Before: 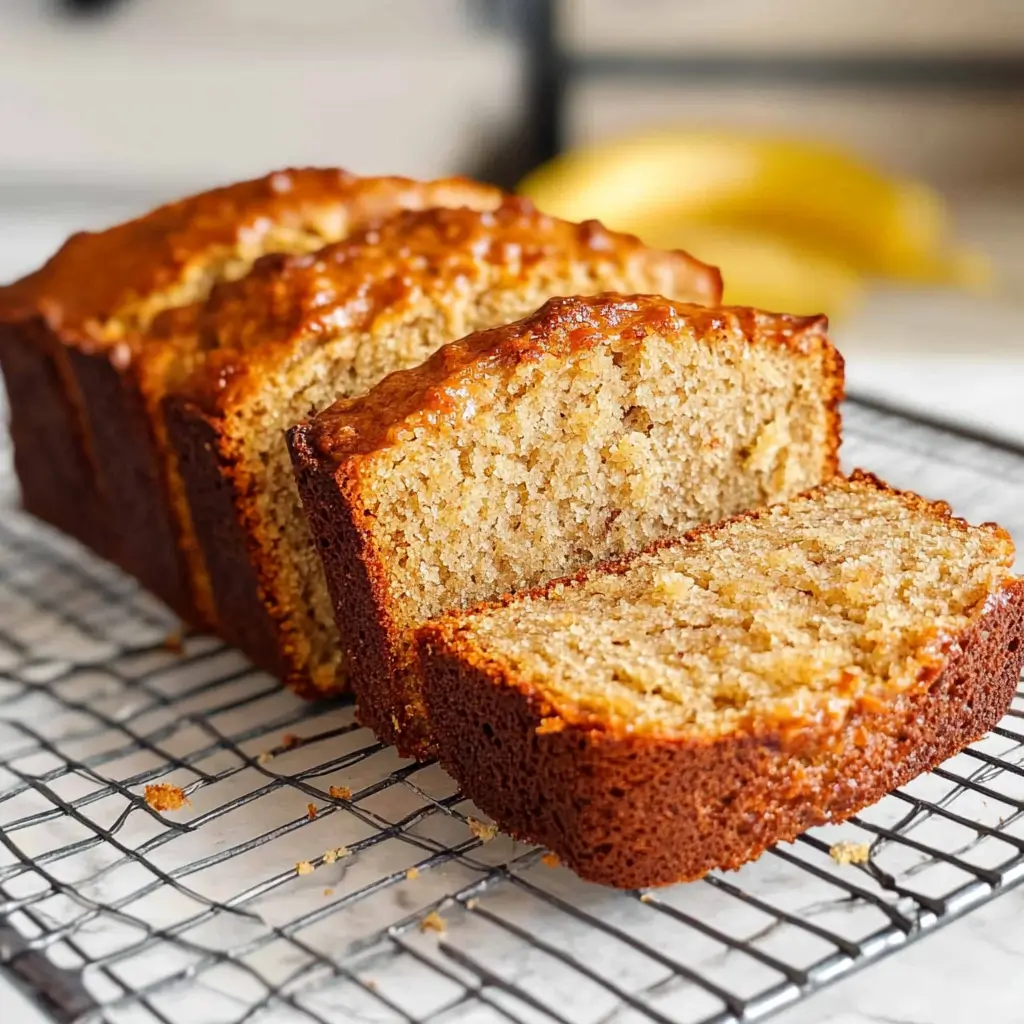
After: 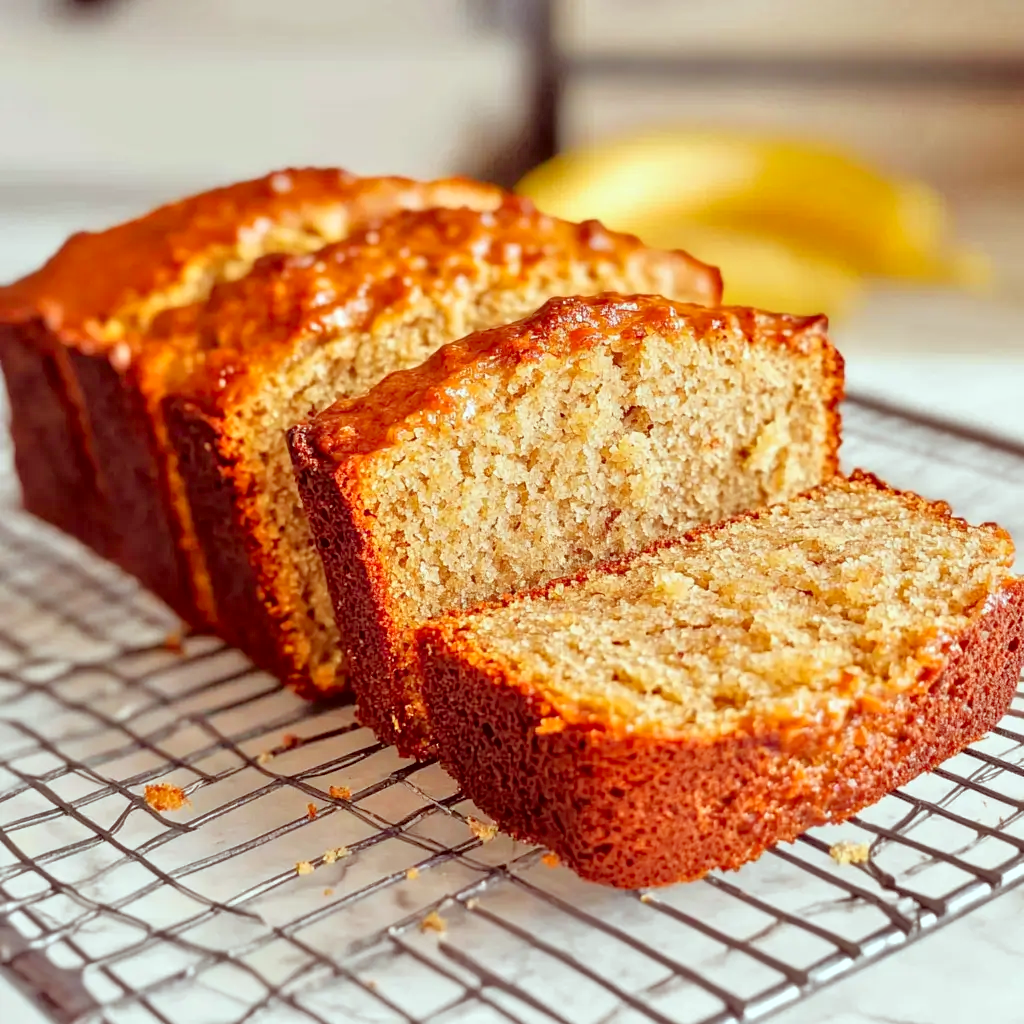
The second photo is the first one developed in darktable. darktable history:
tone equalizer: -7 EV 0.15 EV, -6 EV 0.6 EV, -5 EV 1.15 EV, -4 EV 1.33 EV, -3 EV 1.15 EV, -2 EV 0.6 EV, -1 EV 0.15 EV, mask exposure compensation -0.5 EV
color correction: highlights a* -7.23, highlights b* -0.161, shadows a* 20.08, shadows b* 11.73
